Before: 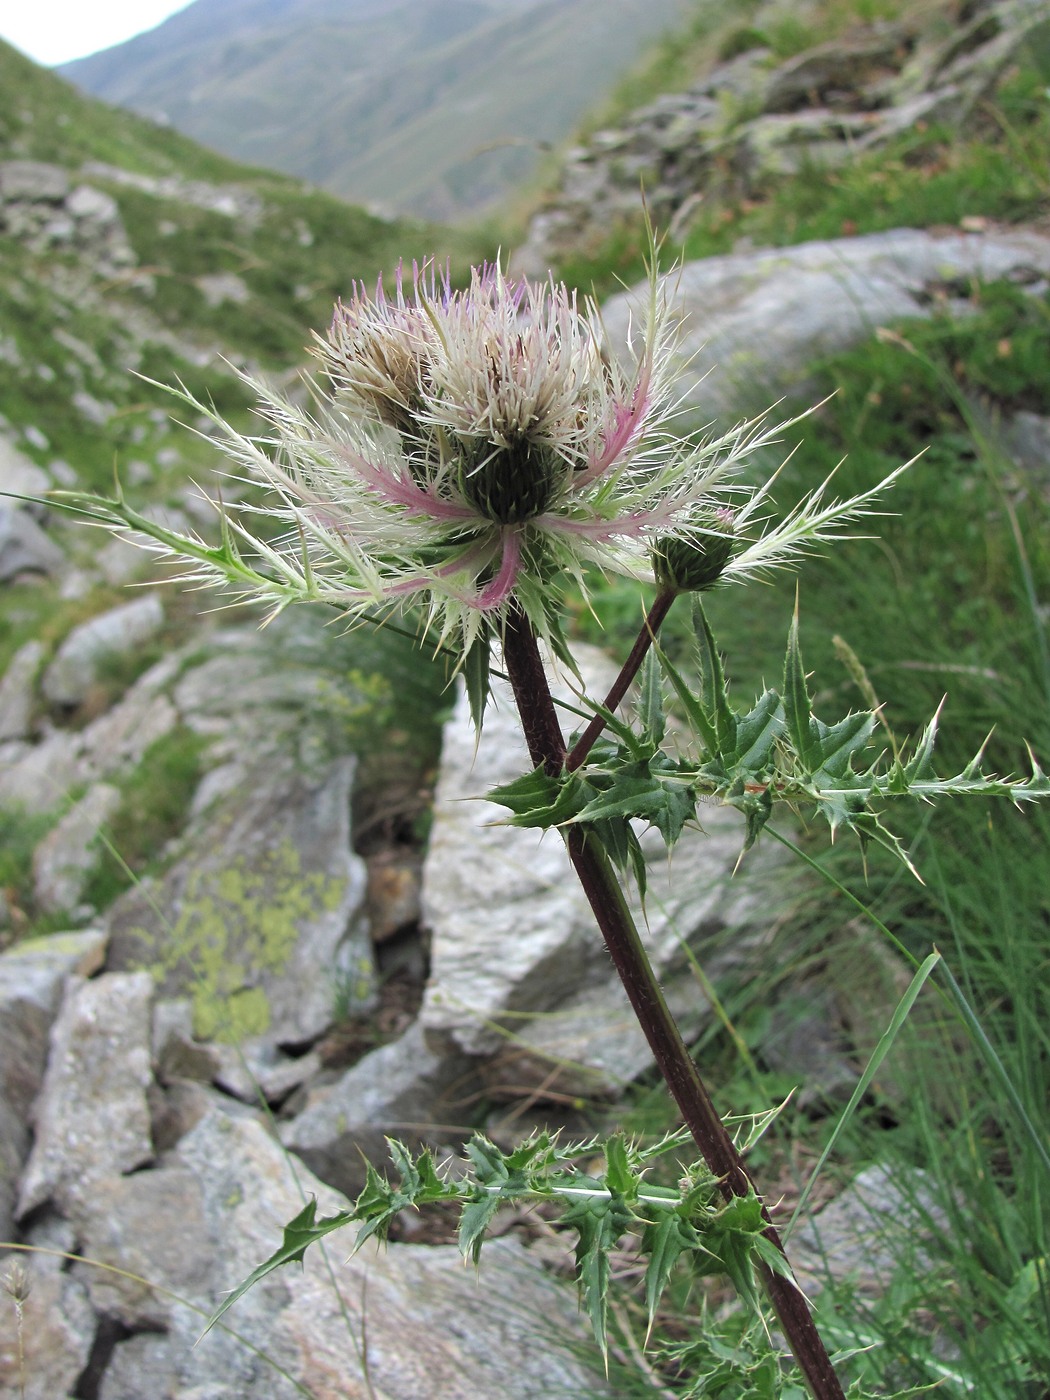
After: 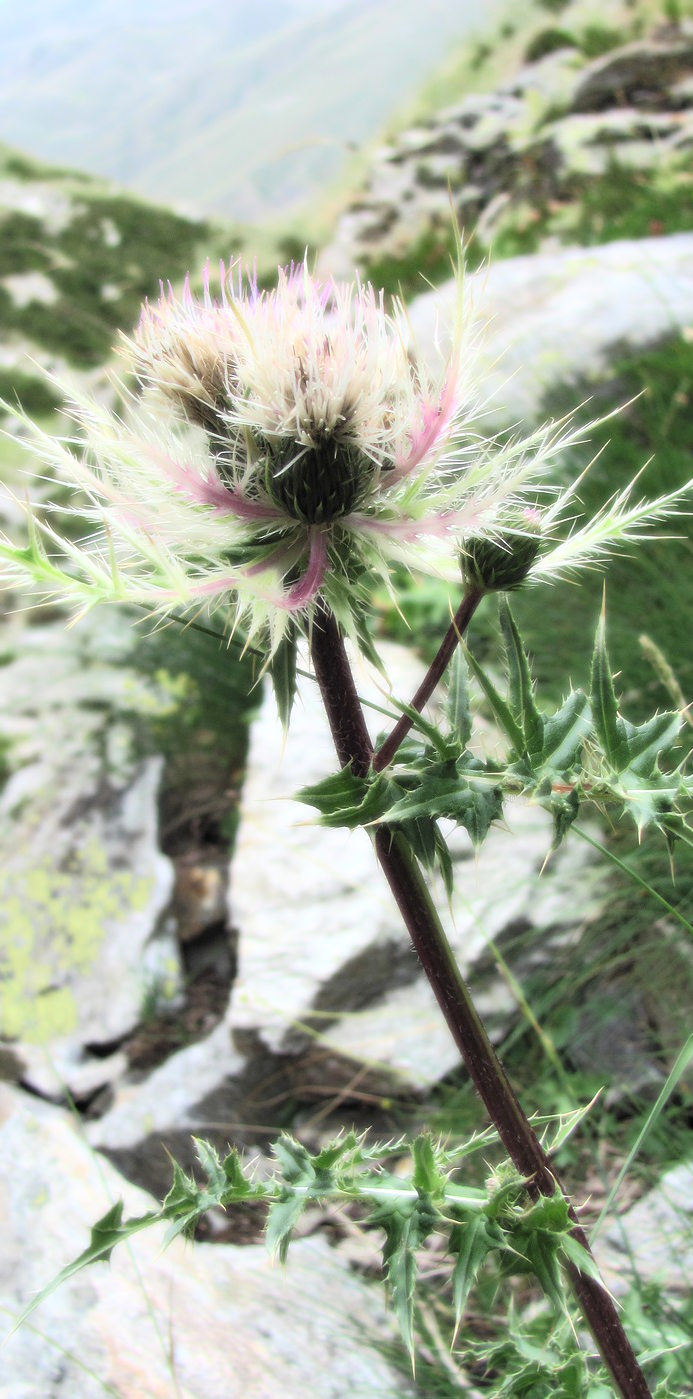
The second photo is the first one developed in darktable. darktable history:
crop and rotate: left 18.442%, right 15.508%
bloom: size 0%, threshold 54.82%, strength 8.31%
